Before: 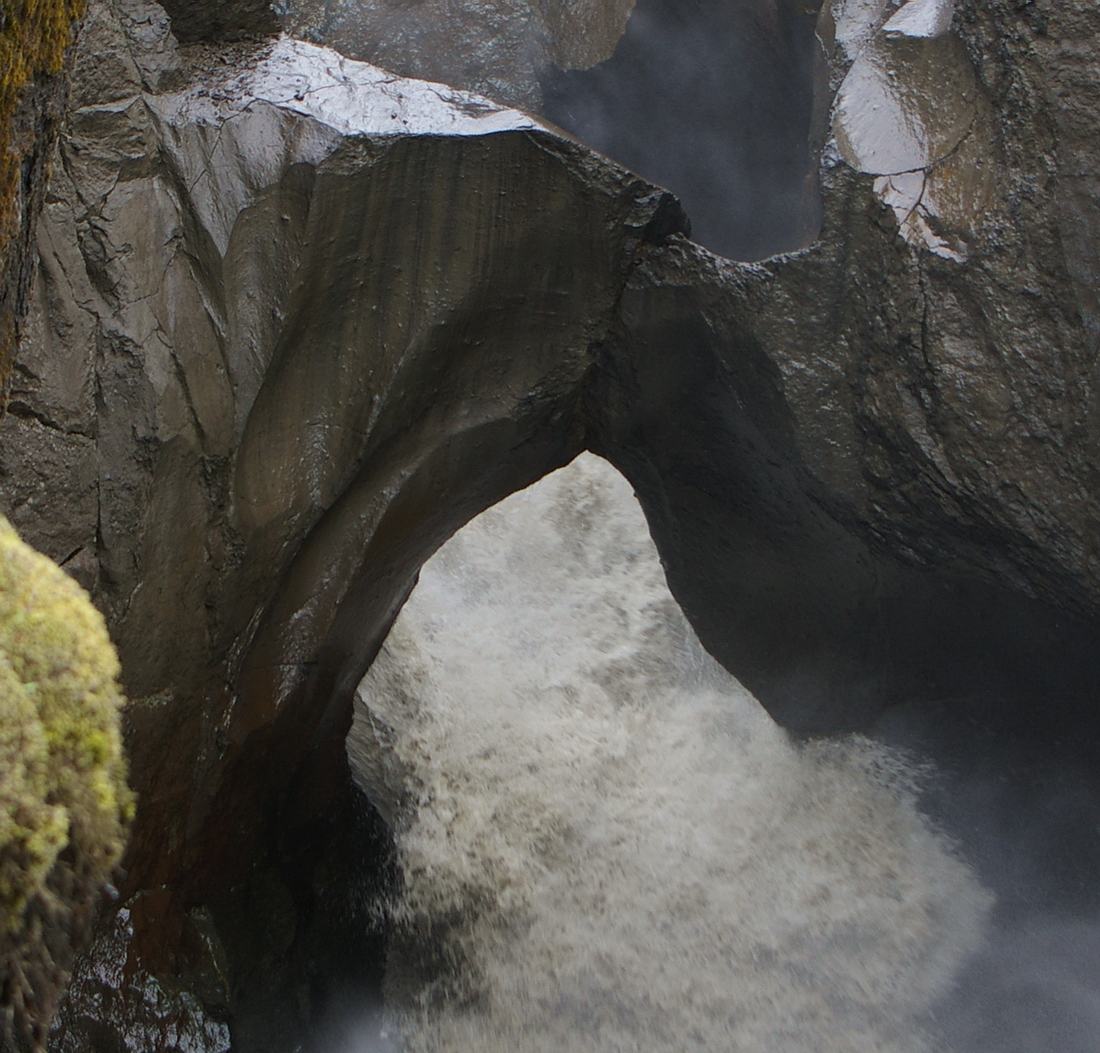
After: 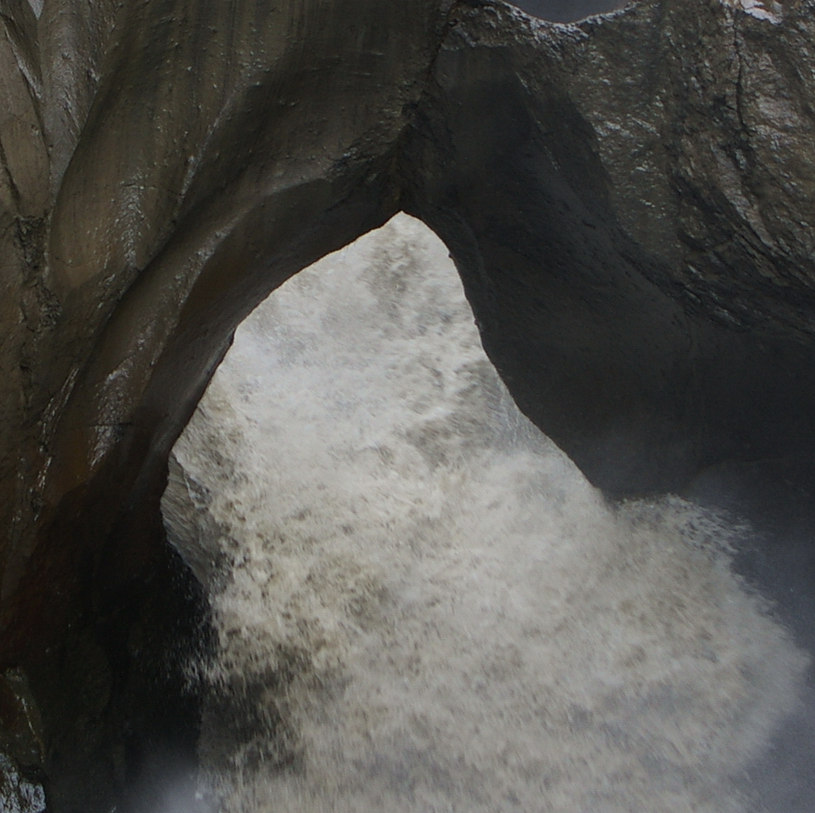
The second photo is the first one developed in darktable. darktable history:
crop: left 16.87%, top 22.727%, right 9.031%
